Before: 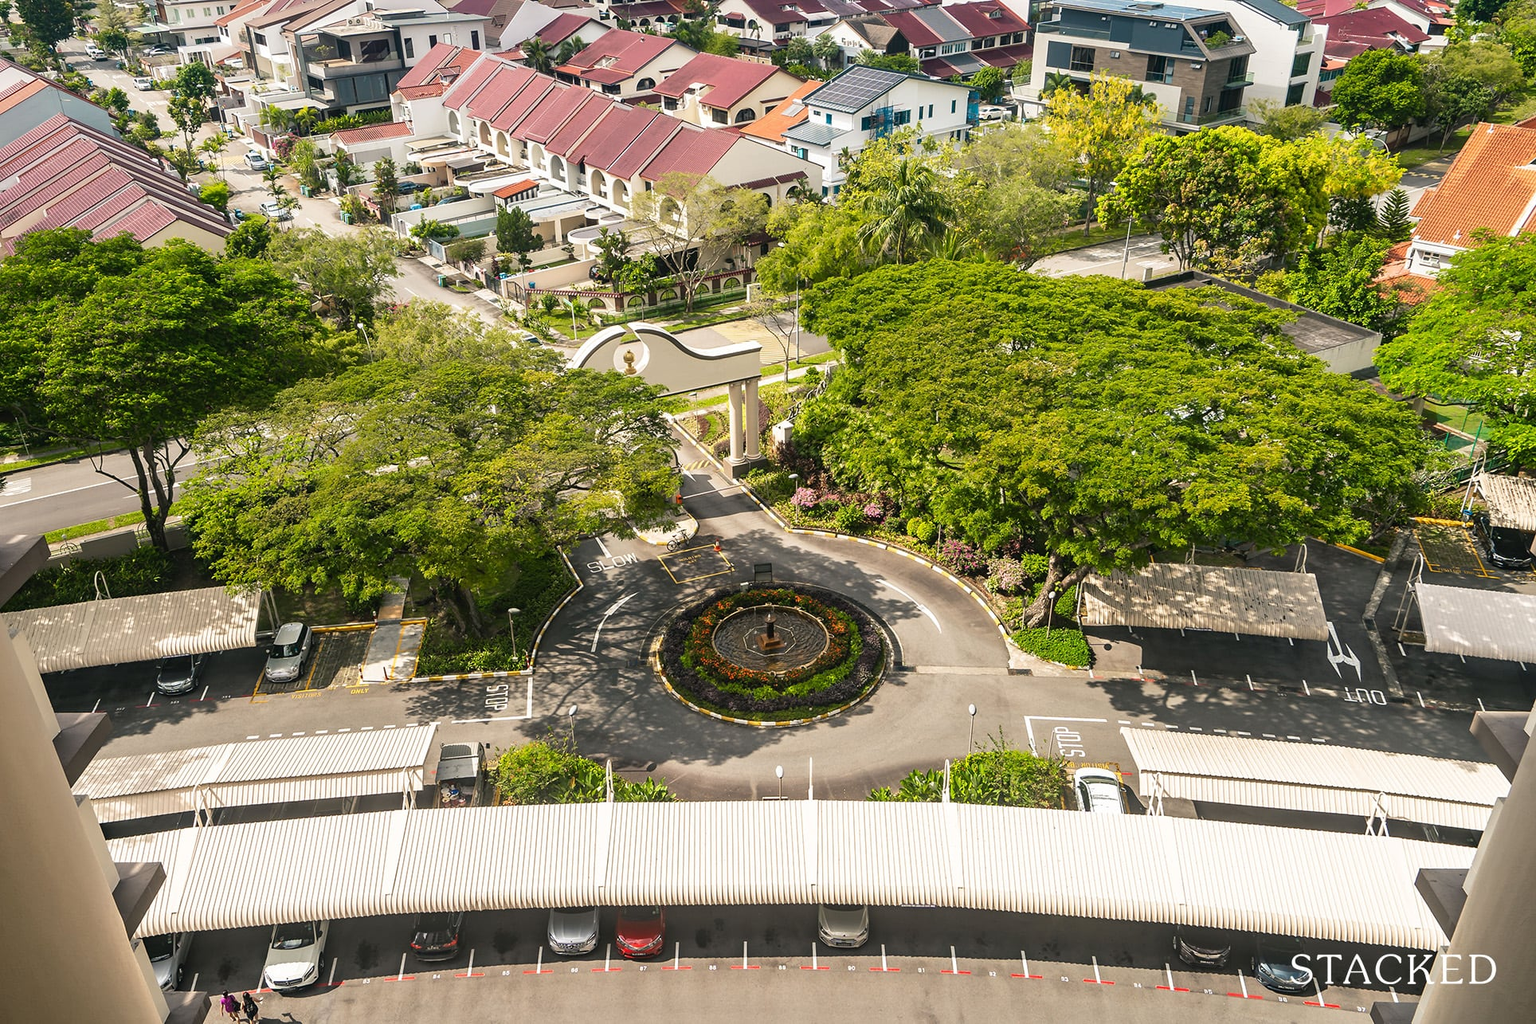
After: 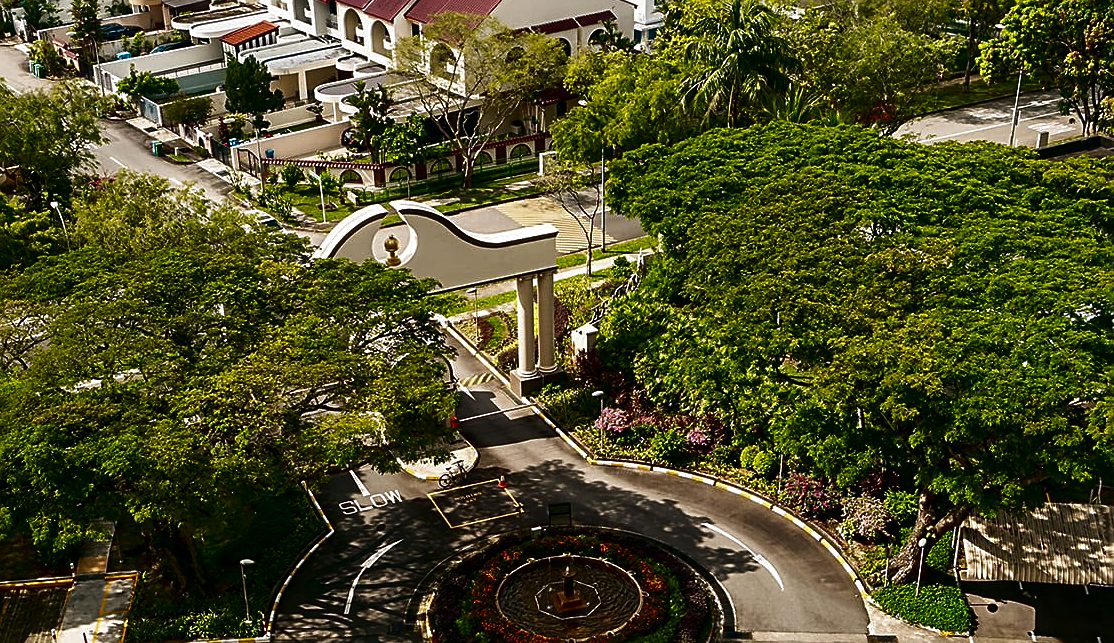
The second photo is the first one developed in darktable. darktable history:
sharpen: on, module defaults
color zones: curves: ch1 [(0, 0.469) (0.001, 0.469) (0.12, 0.446) (0.248, 0.469) (0.5, 0.5) (0.748, 0.5) (0.999, 0.469) (1, 0.469)]
crop: left 20.68%, top 15.95%, right 21.519%, bottom 33.978%
contrast brightness saturation: contrast 0.087, brightness -0.578, saturation 0.172
